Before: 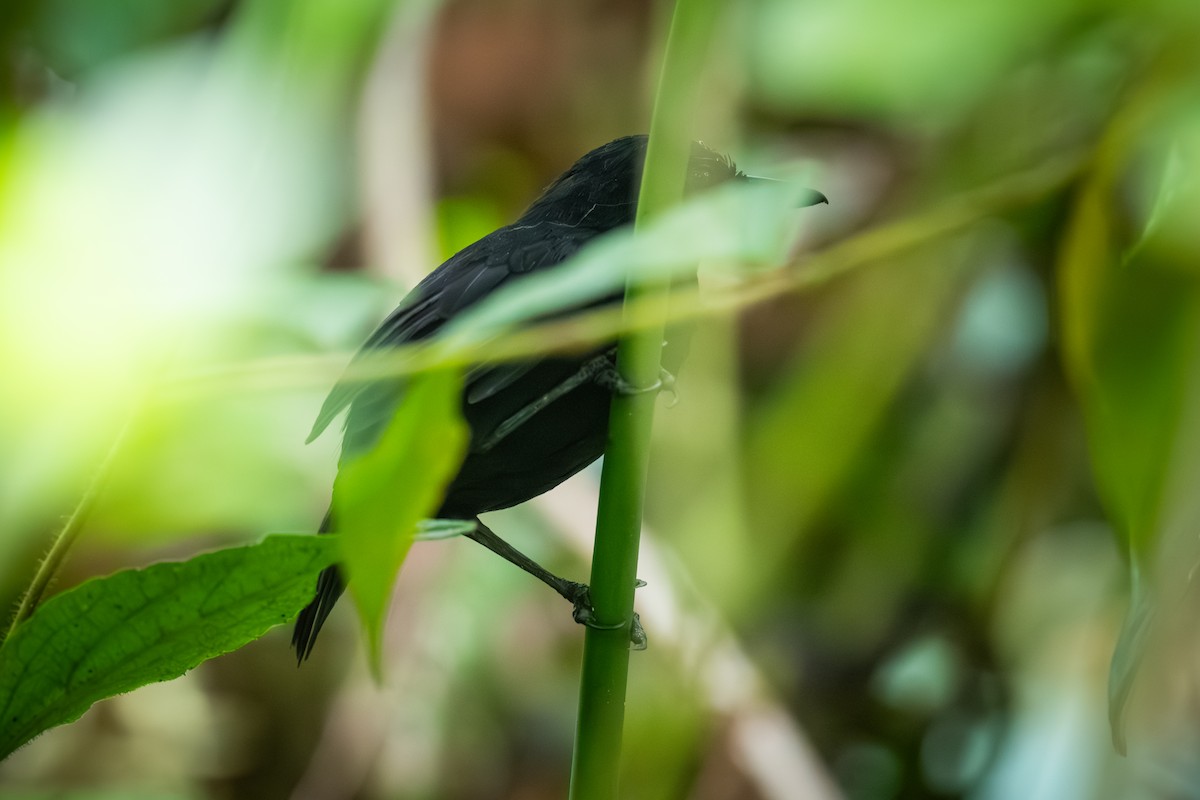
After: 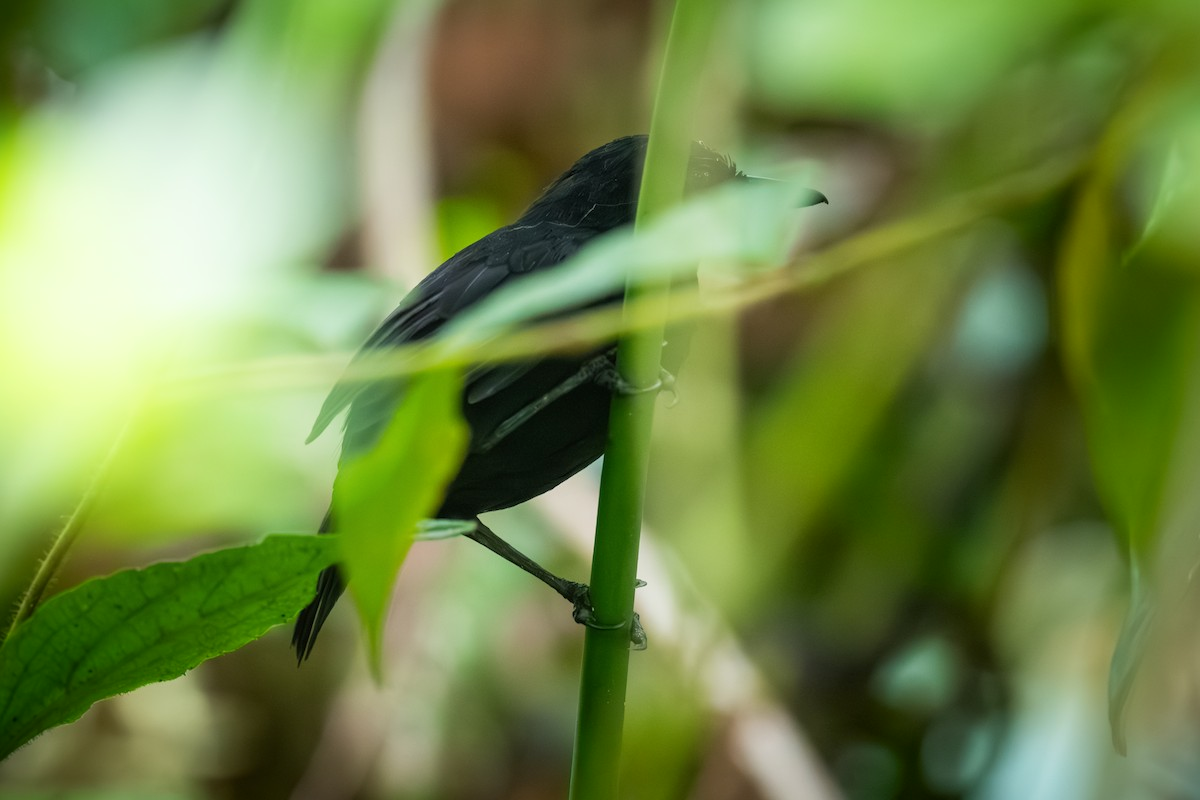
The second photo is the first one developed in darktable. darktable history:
shadows and highlights: shadows -68.35, highlights 36.88, soften with gaussian
